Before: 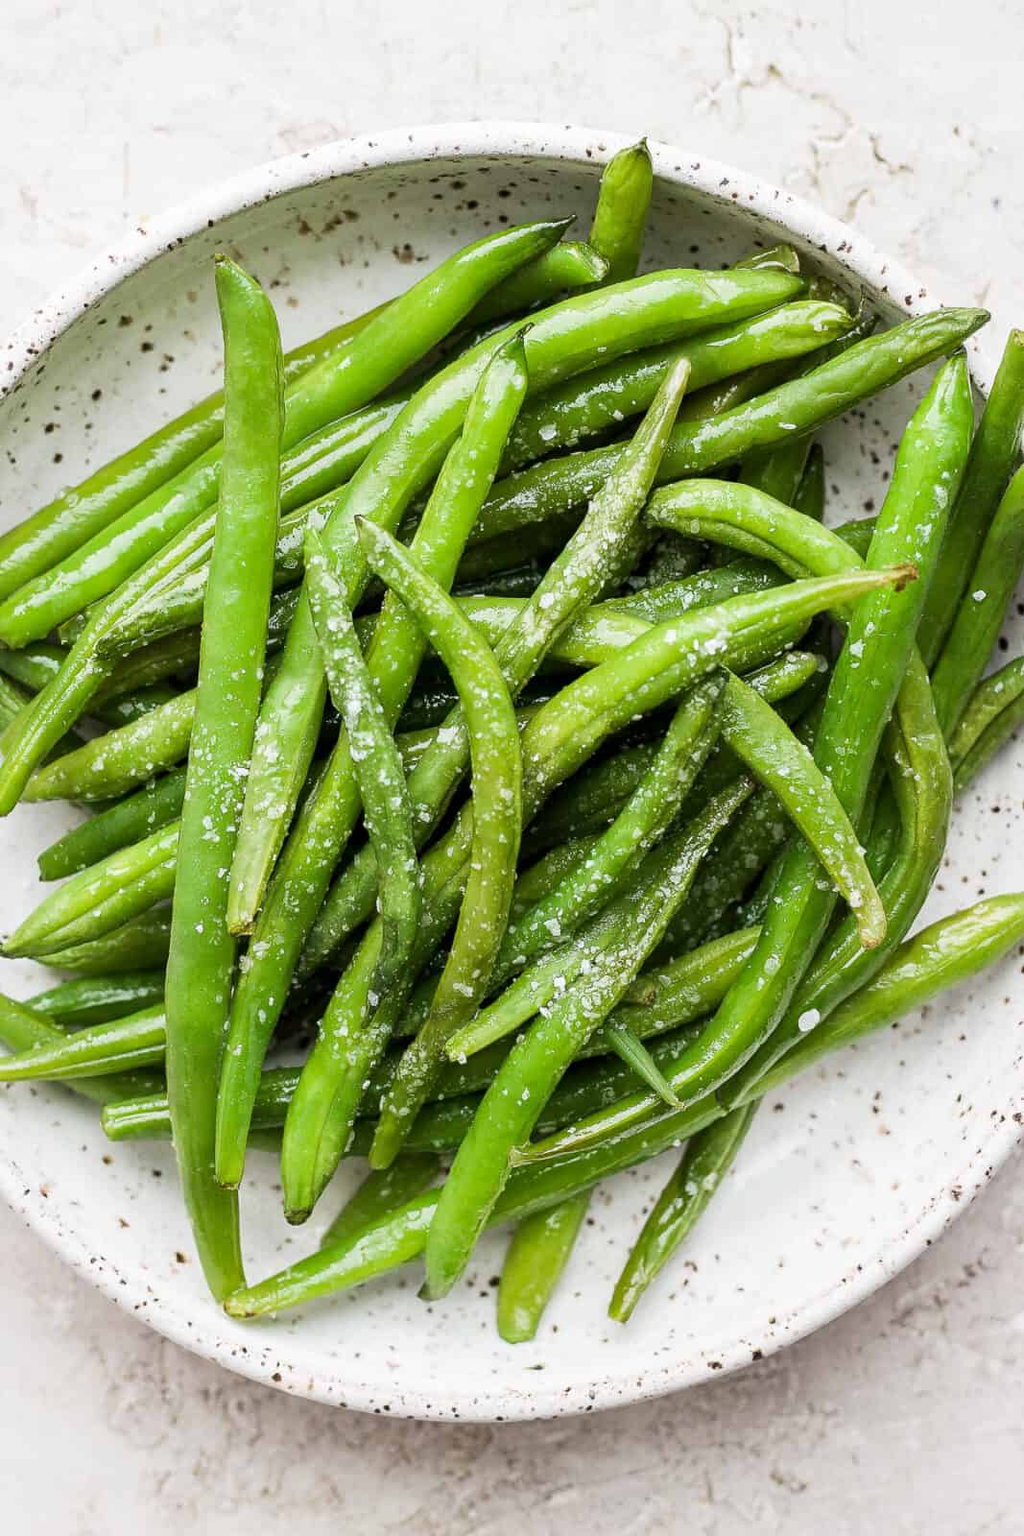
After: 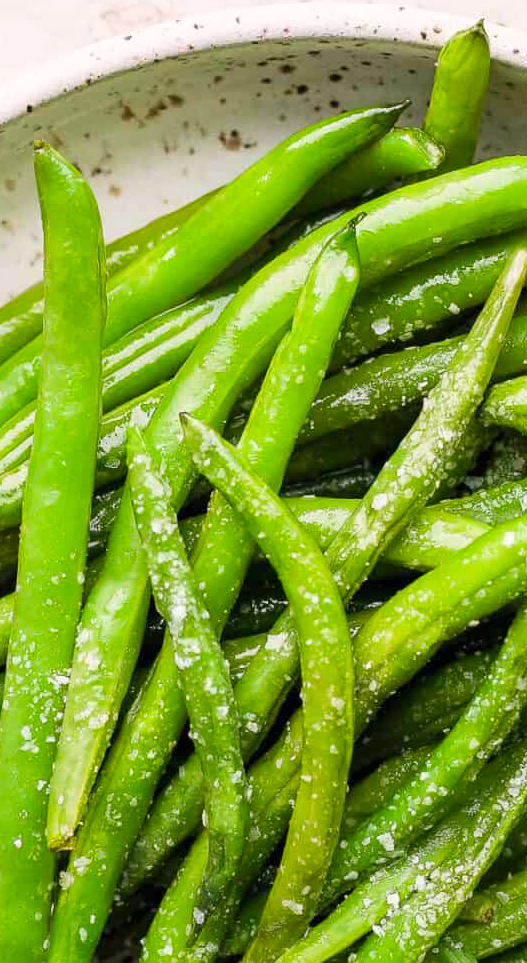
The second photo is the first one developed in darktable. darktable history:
contrast brightness saturation: contrast 0.03, brightness 0.067, saturation 0.127
color correction: highlights a* 3.33, highlights b* 1.75, saturation 1.18
crop: left 17.832%, top 7.771%, right 32.694%, bottom 32.008%
